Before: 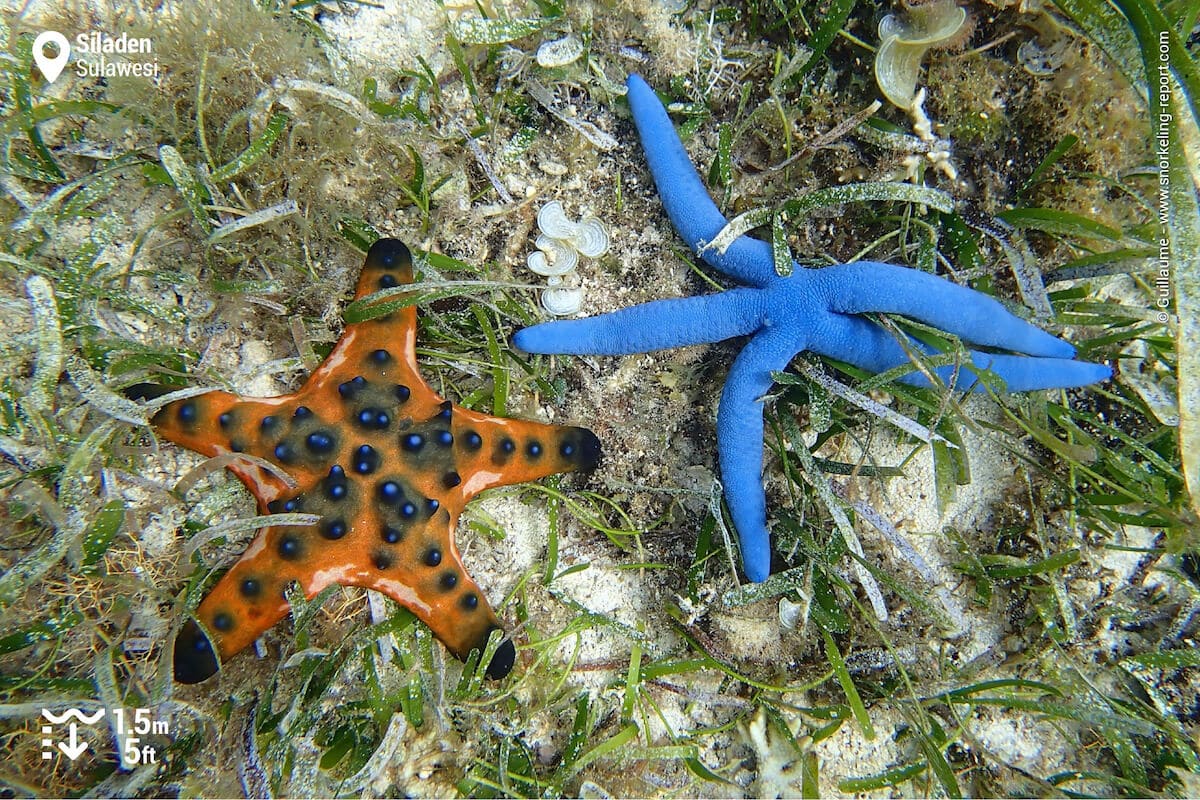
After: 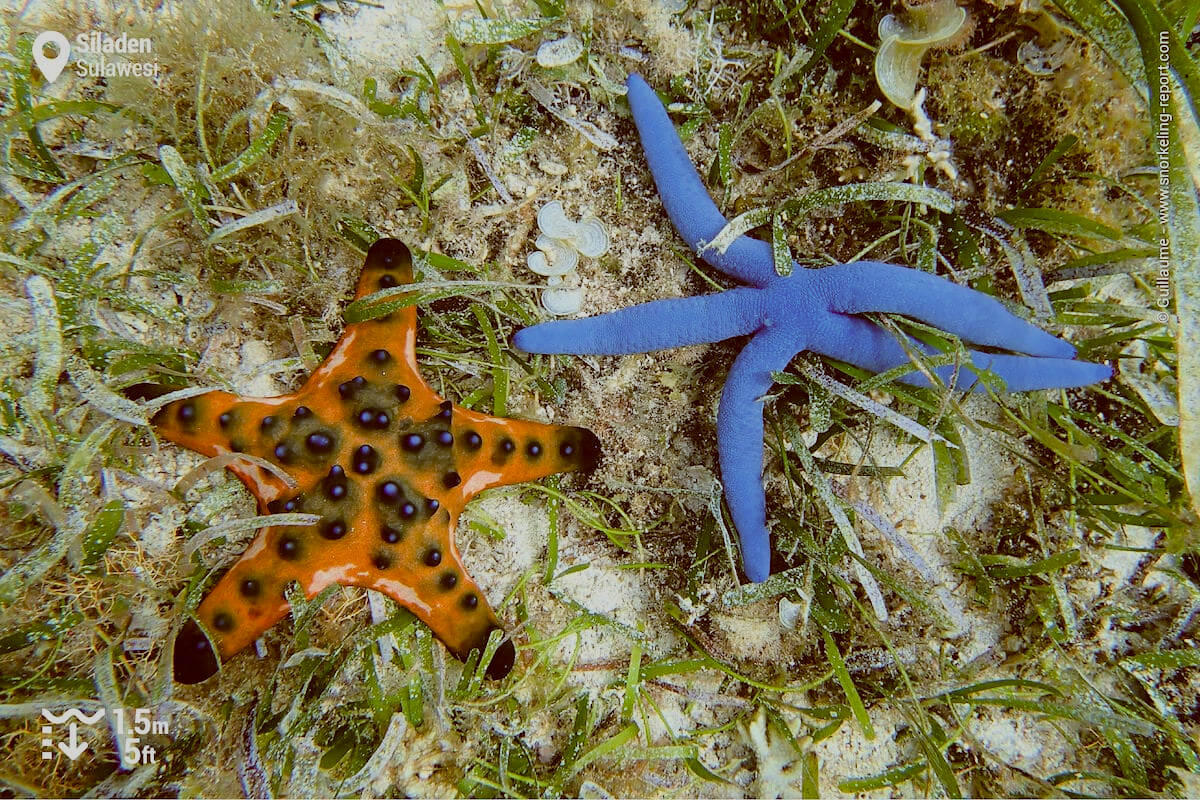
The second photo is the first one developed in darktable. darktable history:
filmic rgb: black relative exposure -7.65 EV, white relative exposure 4.56 EV, hardness 3.61, color science v6 (2022)
color balance: lift [1, 1.015, 1.004, 0.985], gamma [1, 0.958, 0.971, 1.042], gain [1, 0.956, 0.977, 1.044]
color correction: highlights a* -0.482, highlights b* 0.161, shadows a* 4.66, shadows b* 20.72
